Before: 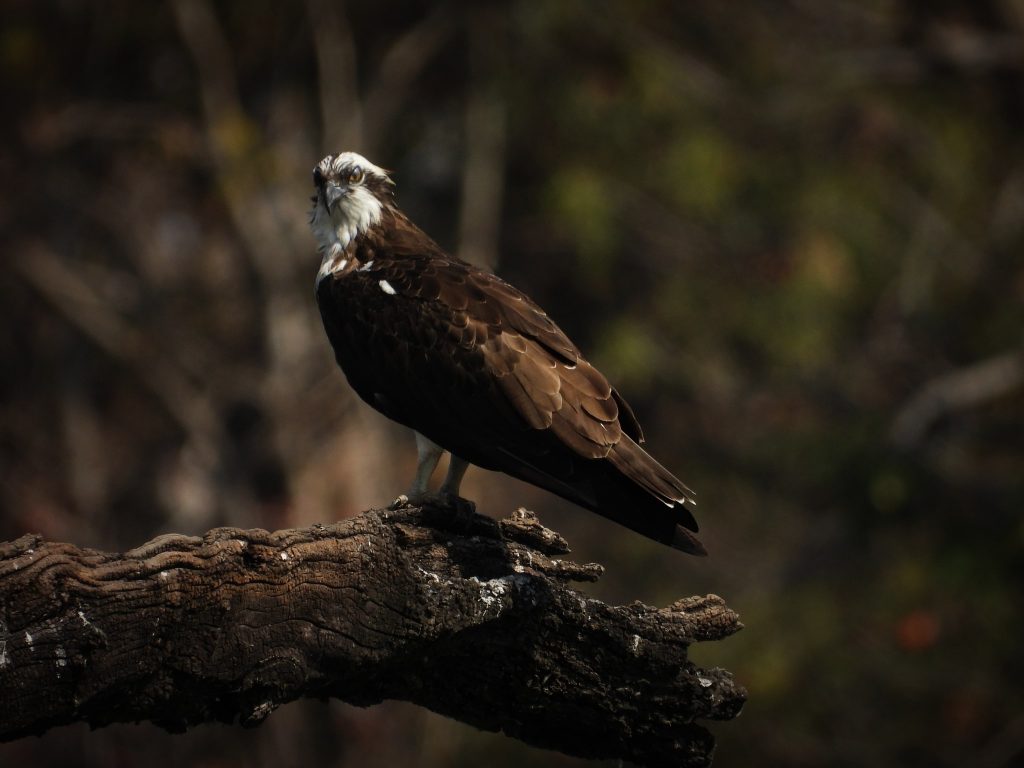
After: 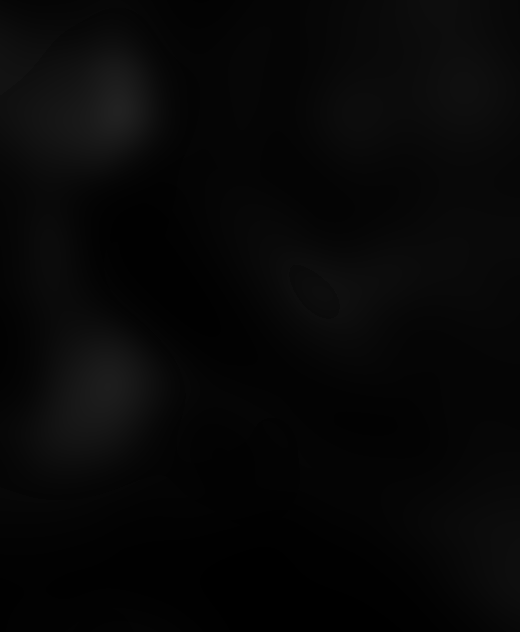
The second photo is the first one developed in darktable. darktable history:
shadows and highlights: on, module defaults
velvia: on, module defaults
color calibration: x 0.37, y 0.382, temperature 4313.32 K
lowpass: radius 31.92, contrast 1.72, brightness -0.98, saturation 0.94
rotate and perspective: rotation 2.17°, automatic cropping off
crop and rotate: angle 0.02°, left 24.353%, top 13.219%, right 26.156%, bottom 8.224%
monochrome: a -6.99, b 35.61, size 1.4
bloom: size 70%, threshold 25%, strength 70%
